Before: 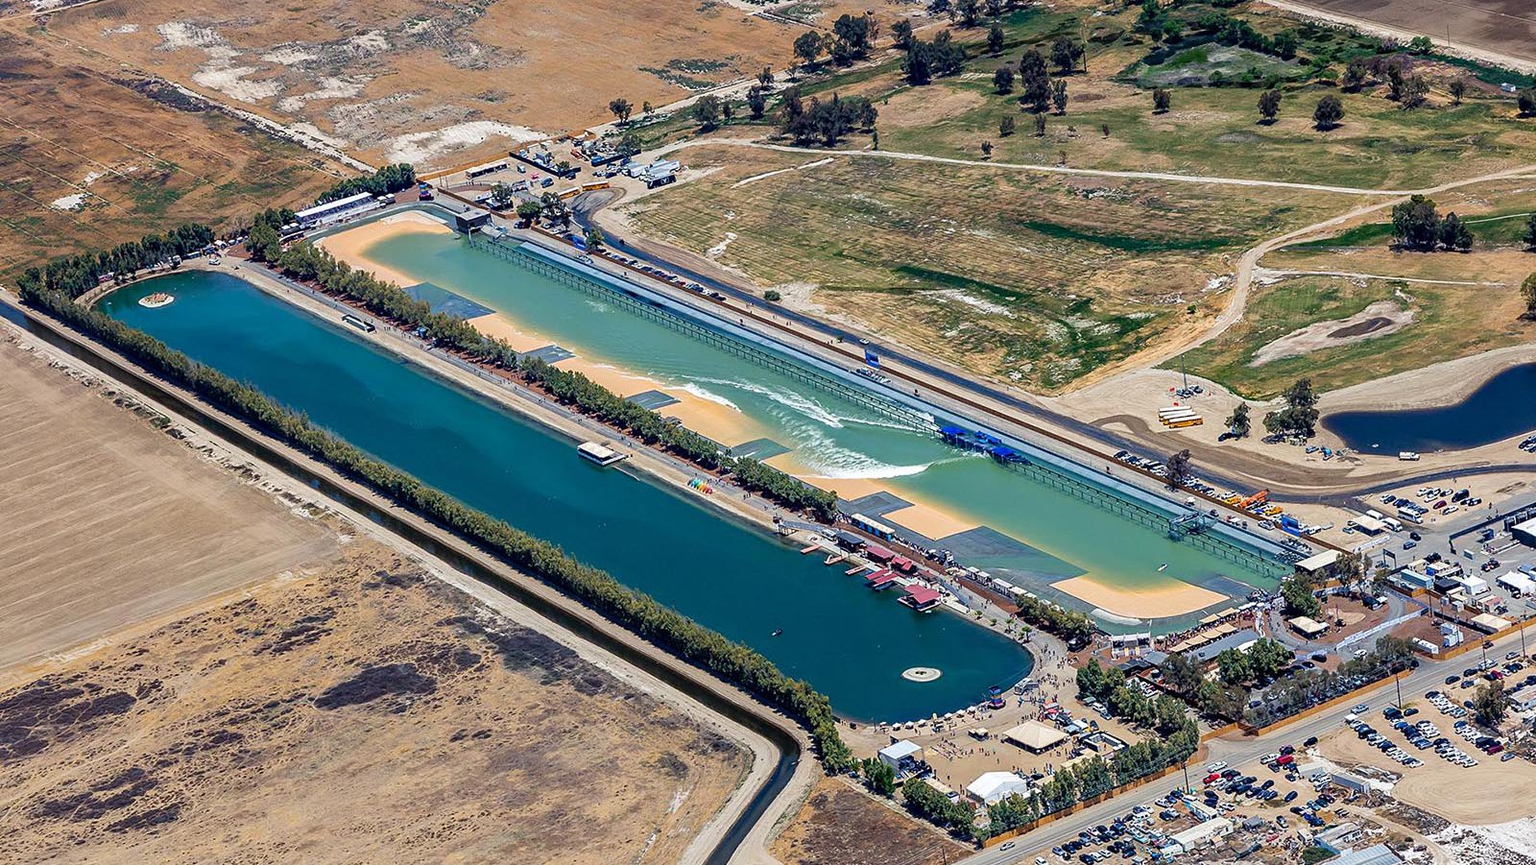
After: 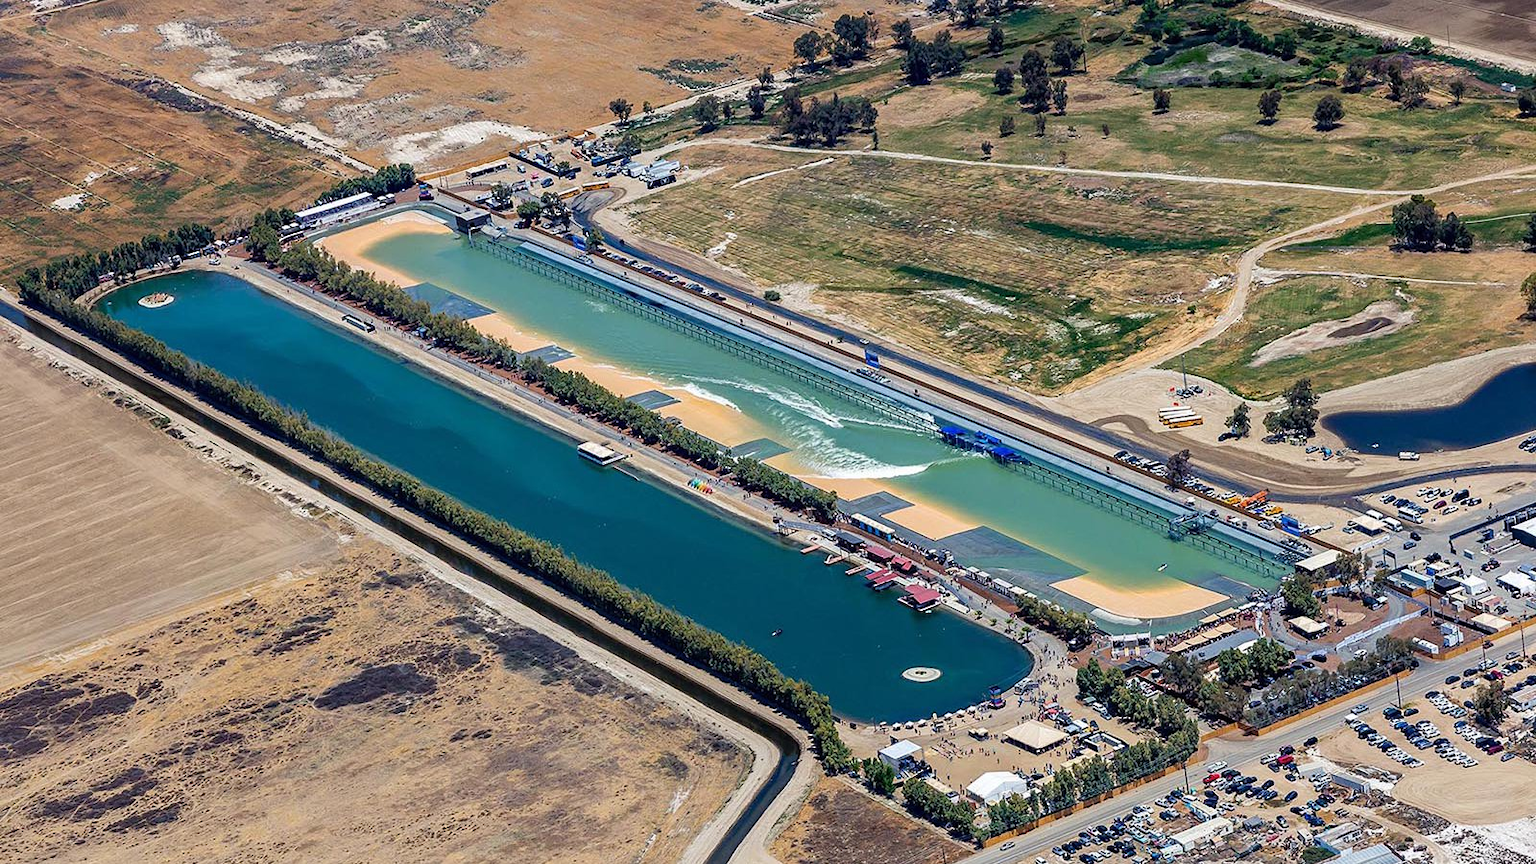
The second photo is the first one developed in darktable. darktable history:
sharpen: radius 2.908, amount 0.852, threshold 47.093
